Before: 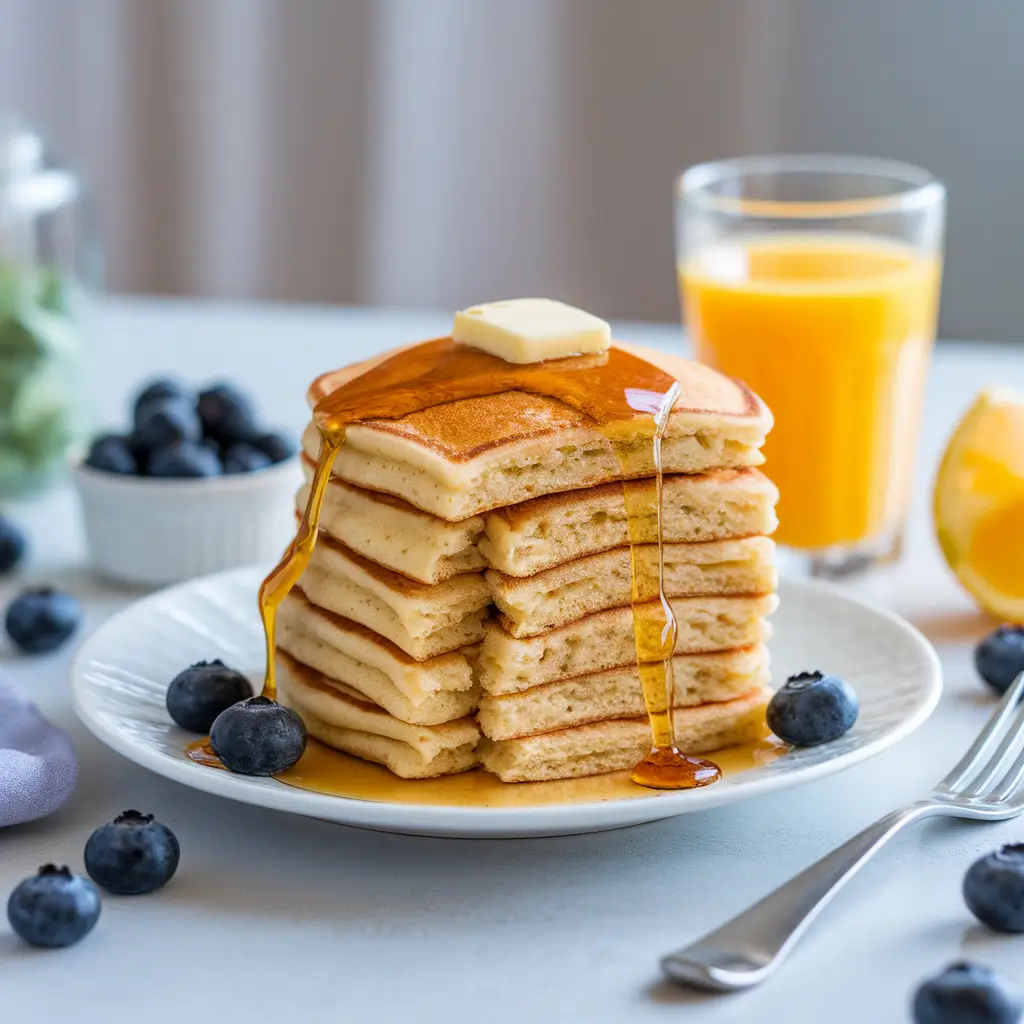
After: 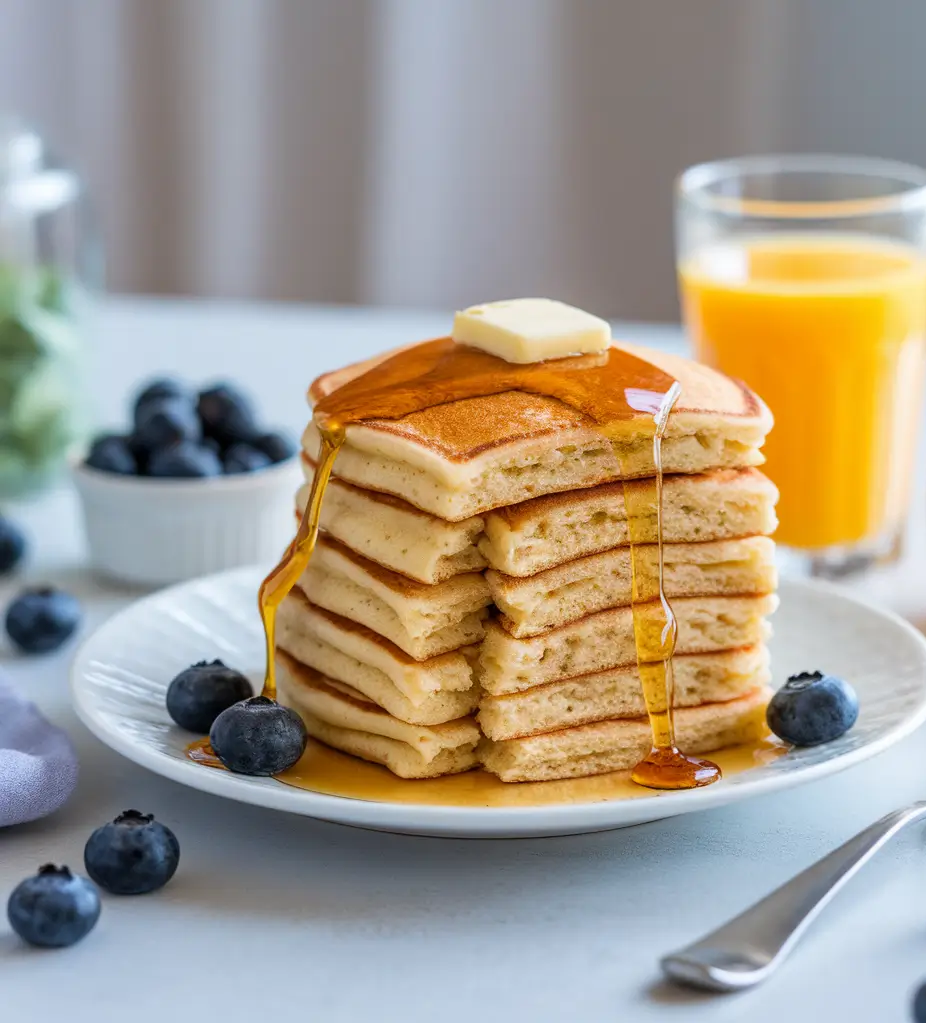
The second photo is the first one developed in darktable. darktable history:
crop: right 9.51%, bottom 0.035%
